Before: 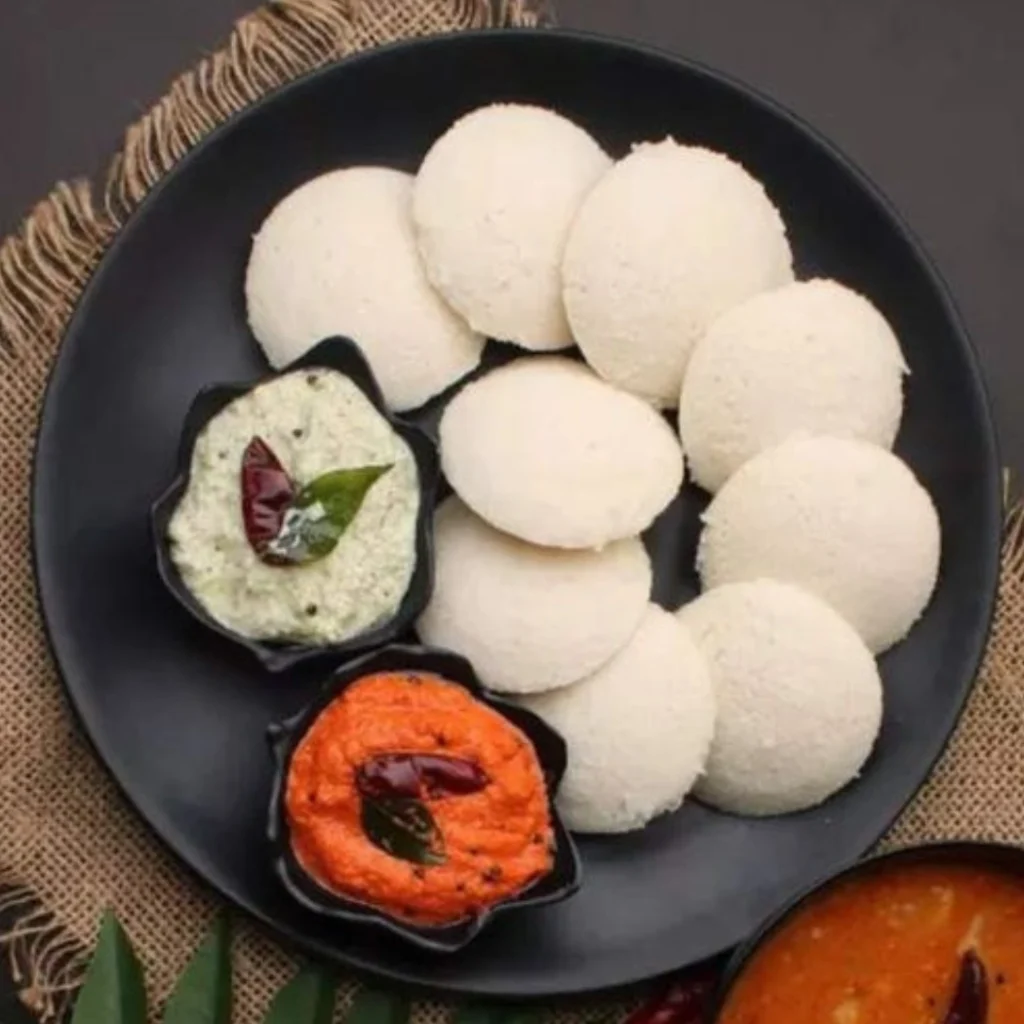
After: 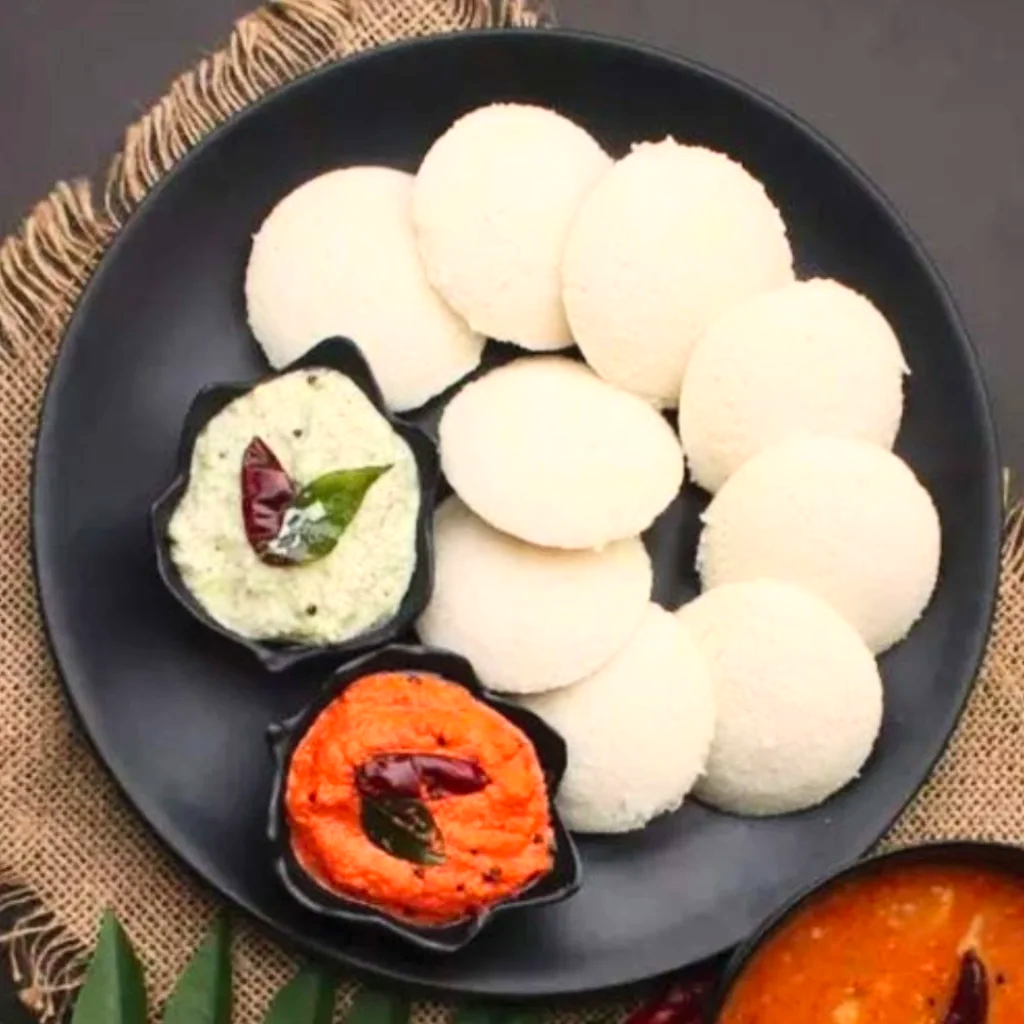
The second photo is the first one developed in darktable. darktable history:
contrast brightness saturation: contrast 0.2, brightness 0.16, saturation 0.22
exposure: exposure 0.3 EV, compensate highlight preservation false
